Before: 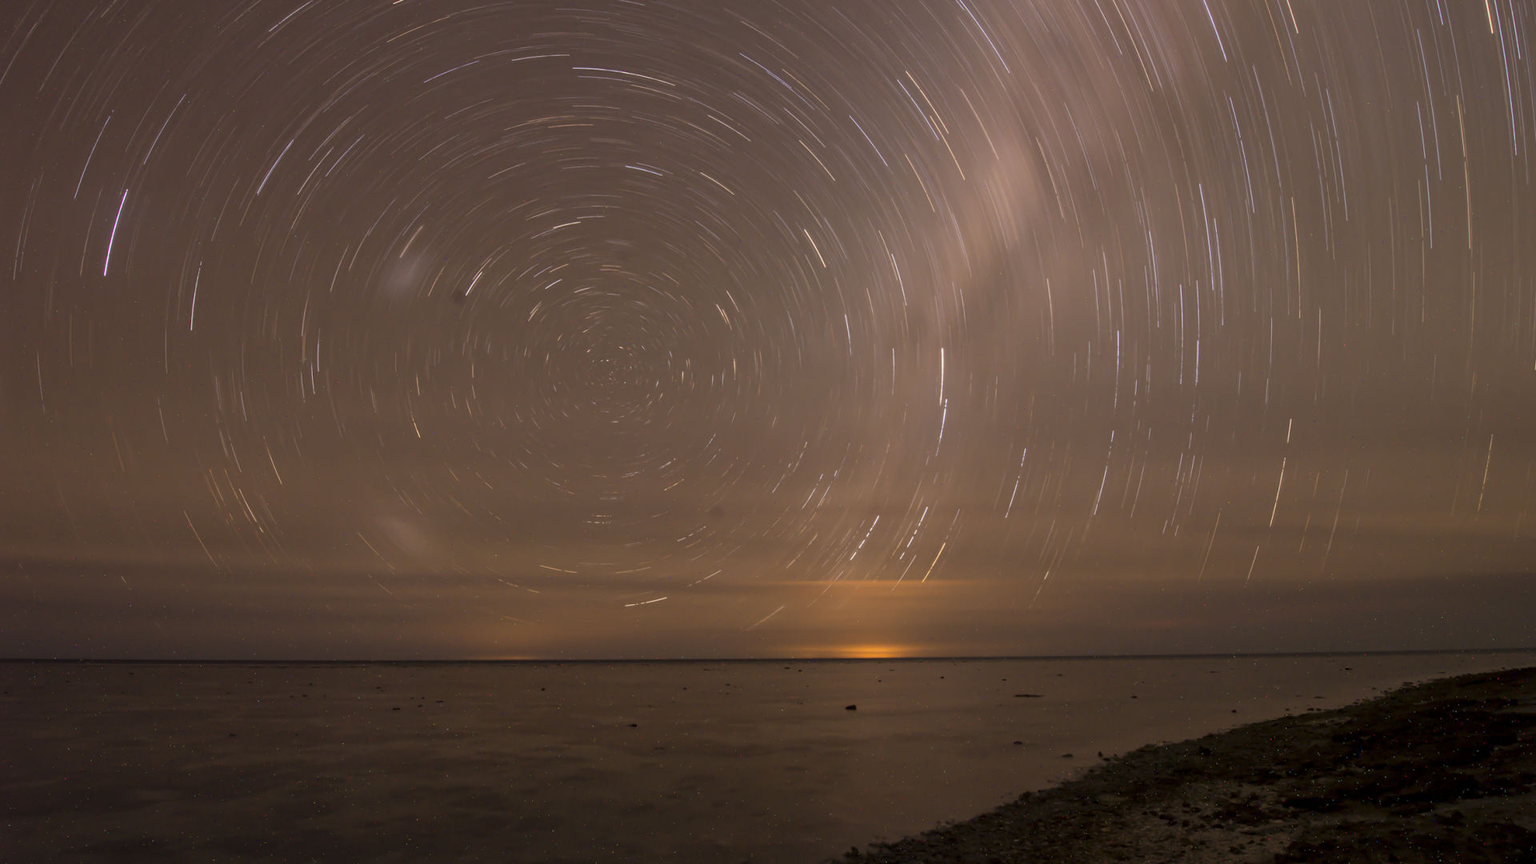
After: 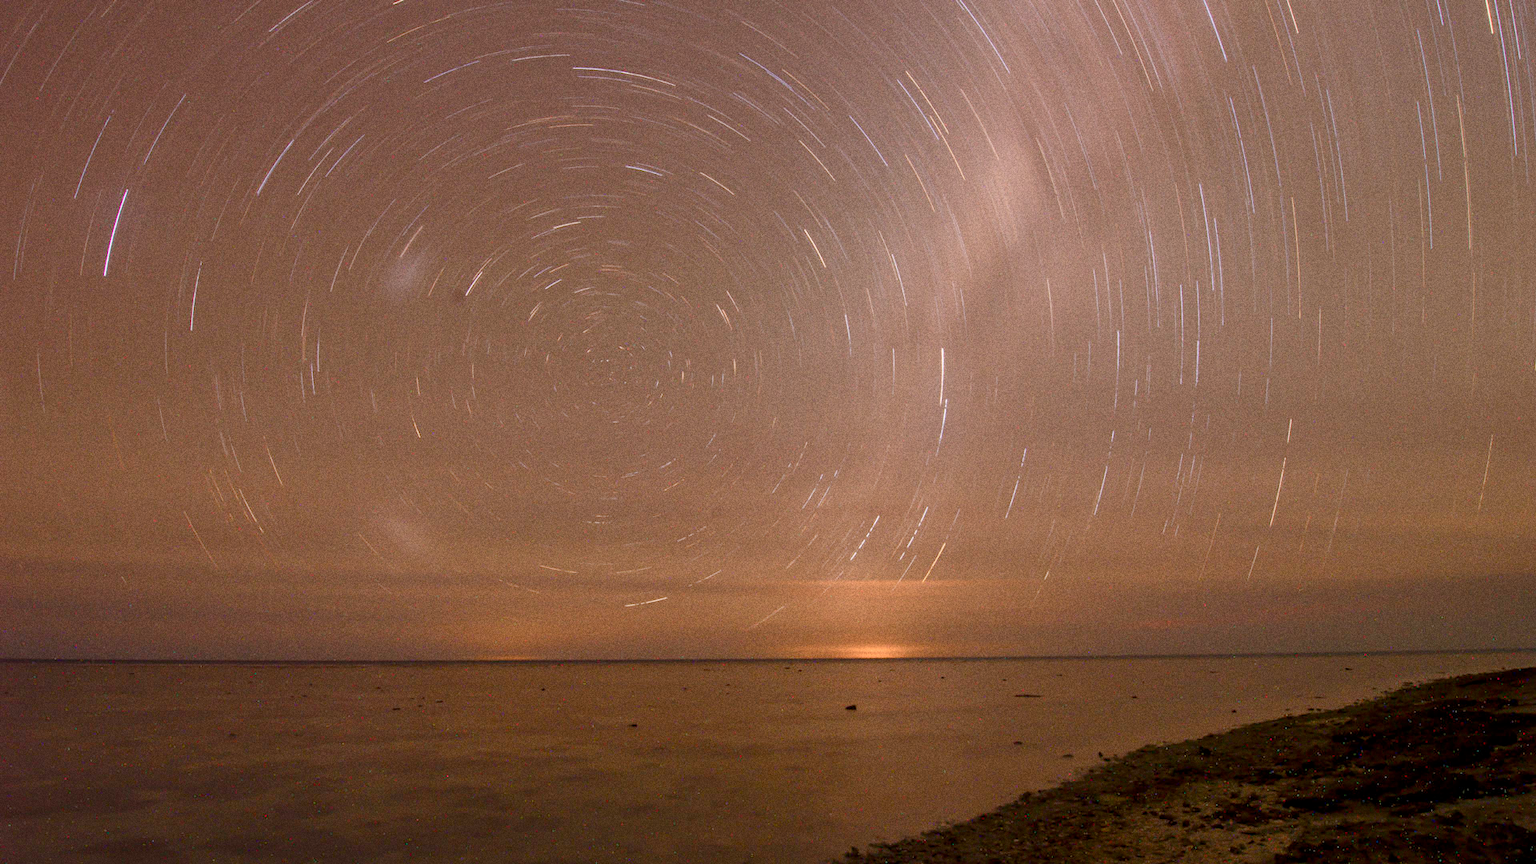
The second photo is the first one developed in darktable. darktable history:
grain: coarseness 11.82 ISO, strength 36.67%, mid-tones bias 74.17%
color balance rgb: shadows lift › chroma 1%, shadows lift › hue 113°, highlights gain › chroma 0.2%, highlights gain › hue 333°, perceptual saturation grading › global saturation 20%, perceptual saturation grading › highlights -50%, perceptual saturation grading › shadows 25%, contrast -20%
exposure: exposure 0.722 EV, compensate highlight preservation false
